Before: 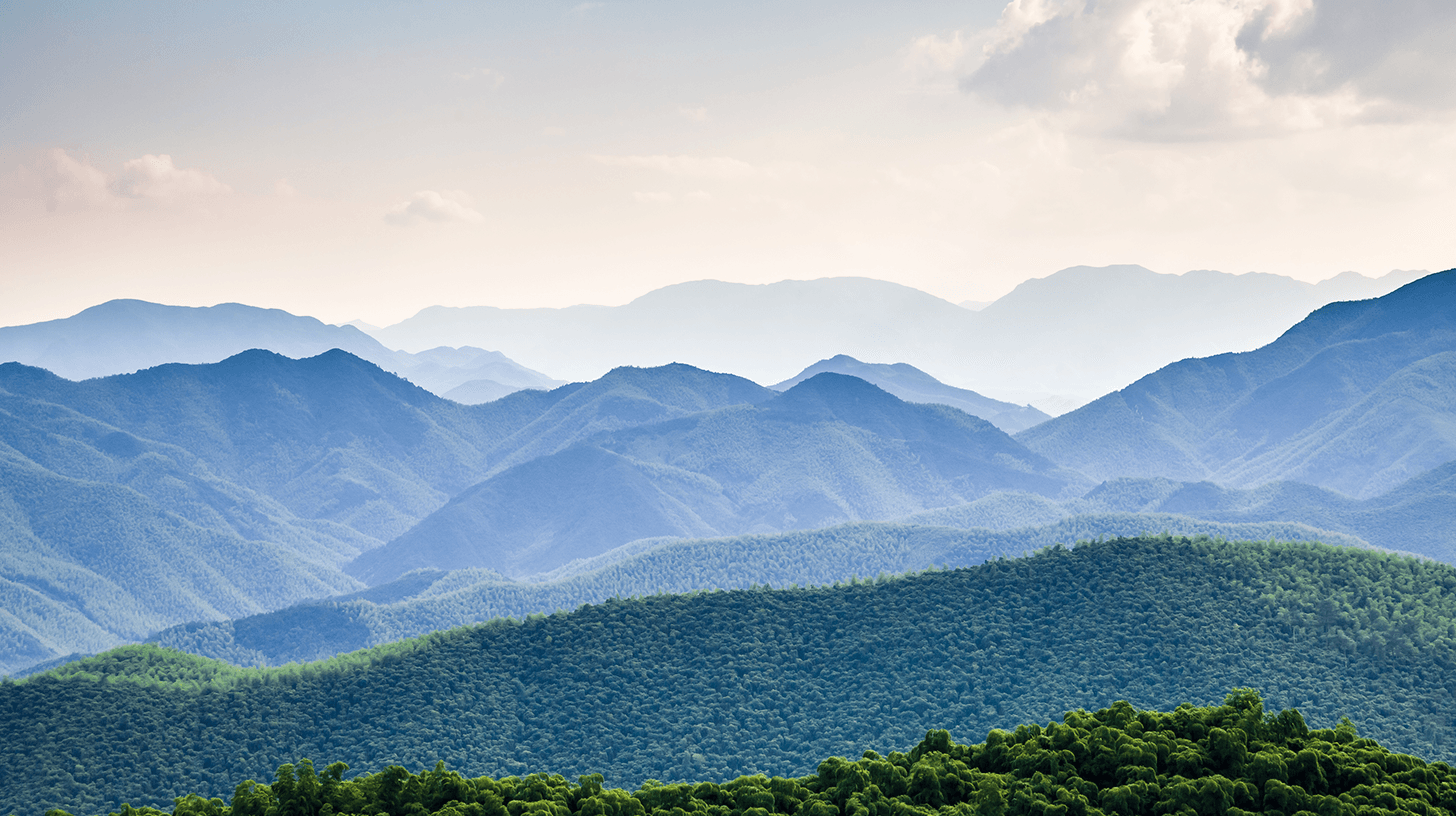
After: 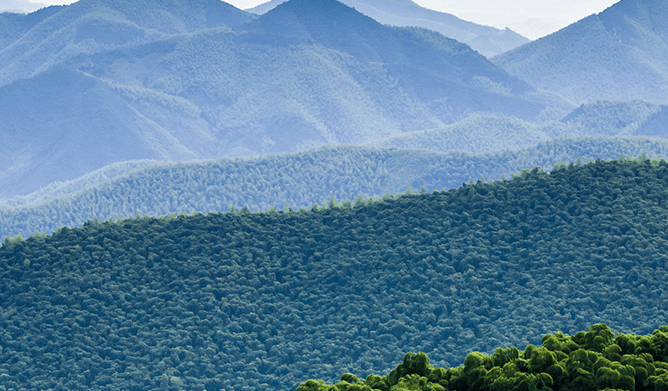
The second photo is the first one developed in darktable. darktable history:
crop: left 35.909%, top 46.218%, right 18.178%, bottom 5.823%
